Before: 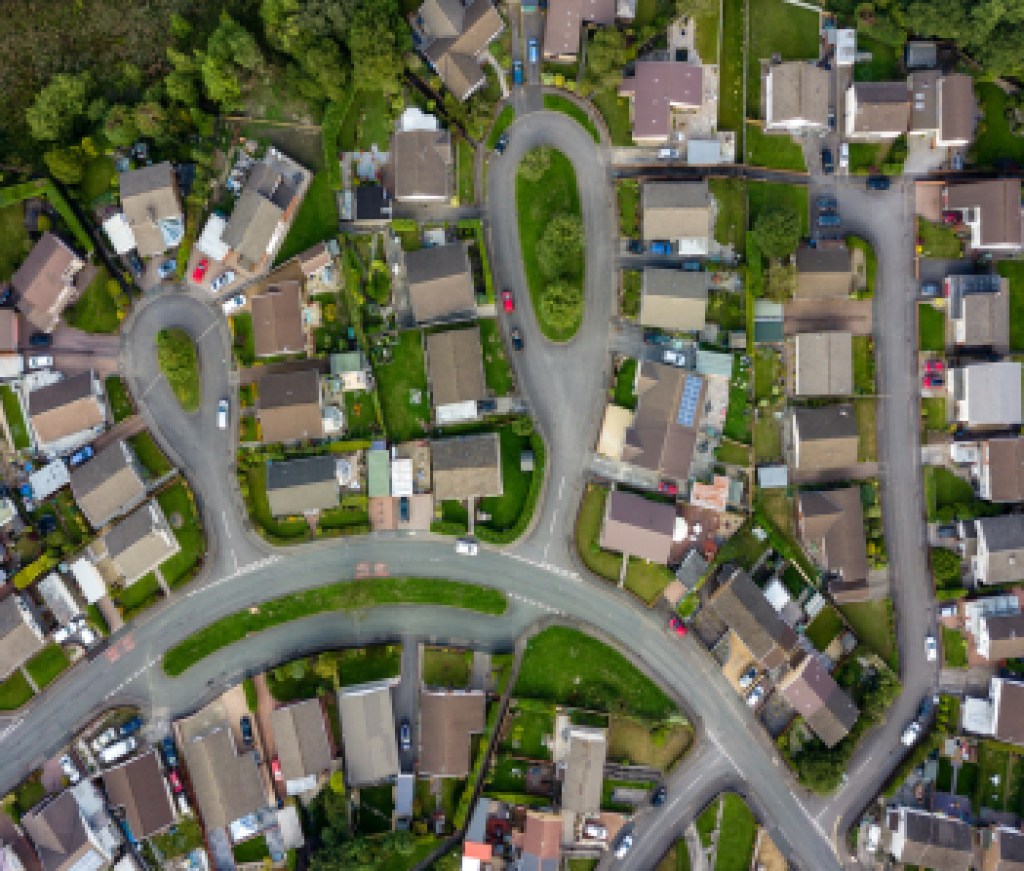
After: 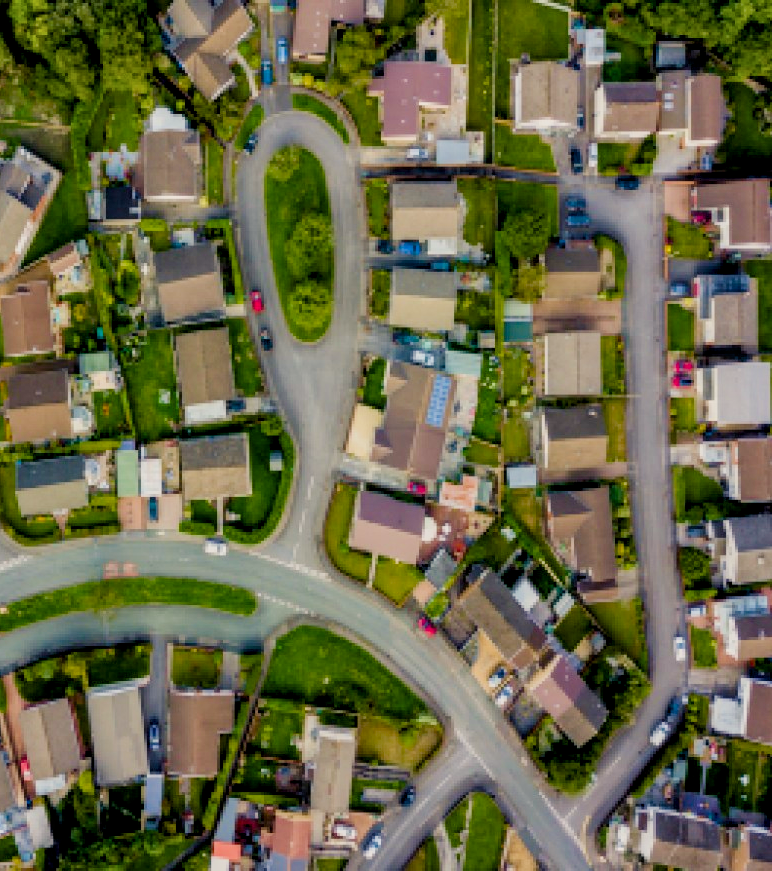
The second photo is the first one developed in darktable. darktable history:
shadows and highlights: white point adjustment -3.64, highlights -63.34, highlights color adjustment 42%, soften with gaussian
crop and rotate: left 24.6%
filmic rgb: black relative exposure -7.65 EV, white relative exposure 4.56 EV, hardness 3.61, contrast 1.05
color balance rgb: shadows lift › chroma 1%, shadows lift › hue 240.84°, highlights gain › chroma 2%, highlights gain › hue 73.2°, global offset › luminance -0.5%, perceptual saturation grading › global saturation 20%, perceptual saturation grading › highlights -25%, perceptual saturation grading › shadows 50%, global vibrance 15%
local contrast: on, module defaults
velvia: on, module defaults
exposure: exposure 0.3 EV, compensate highlight preservation false
sharpen: radius 2.883, amount 0.868, threshold 47.523
